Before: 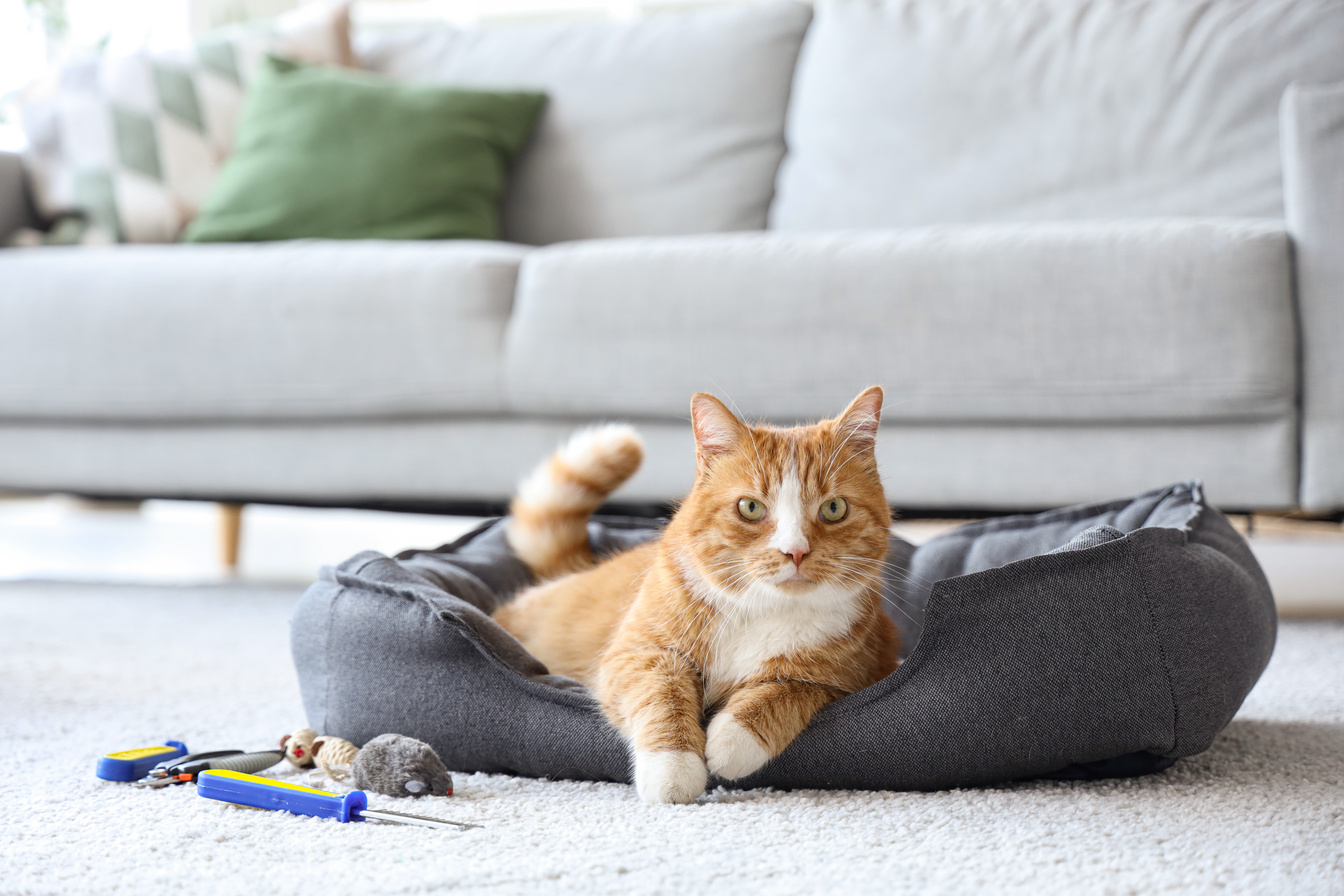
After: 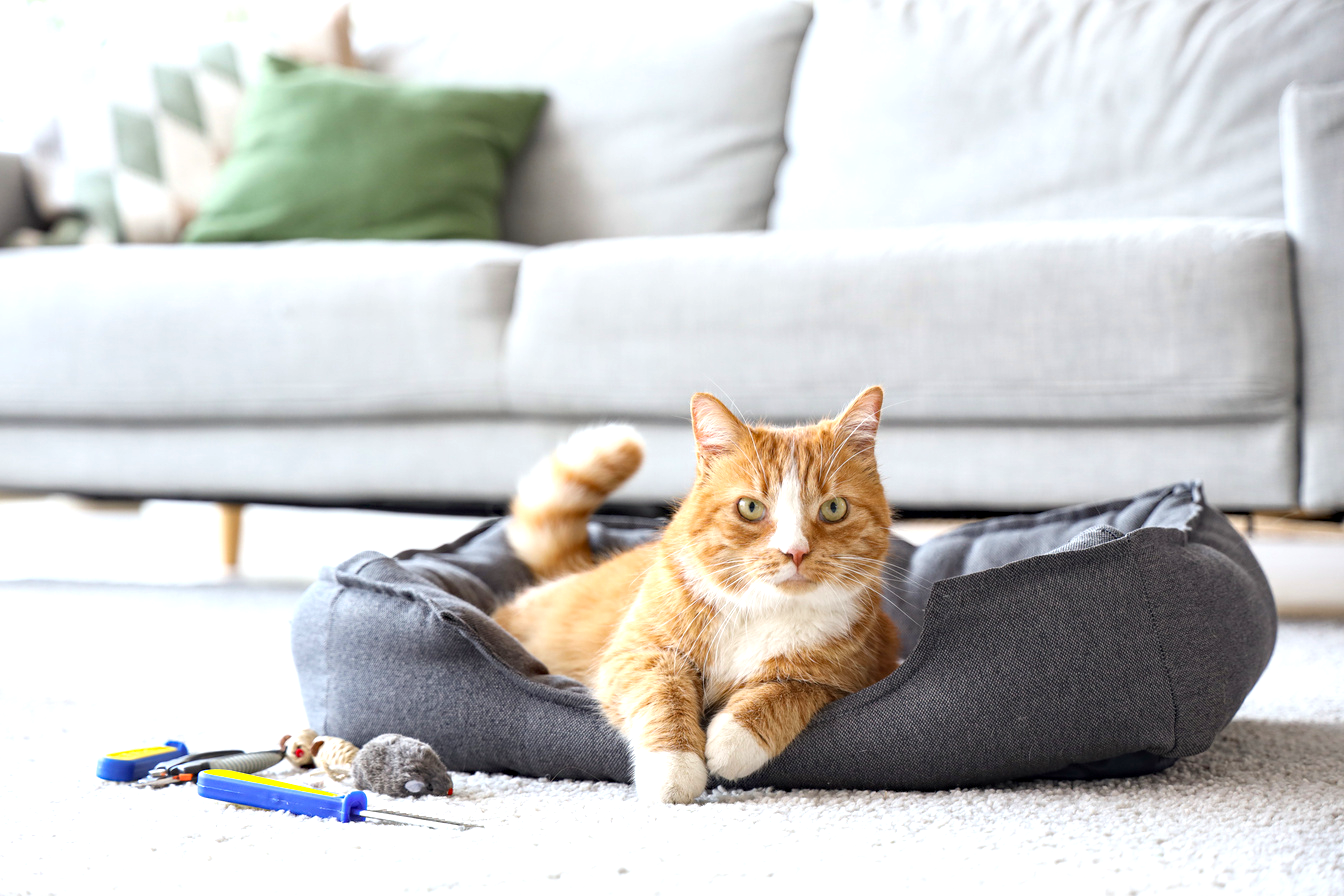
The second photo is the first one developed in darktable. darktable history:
exposure: black level correction 0, exposure 0.498 EV, compensate exposure bias true, compensate highlight preservation false
haze removal: compatibility mode true, adaptive false
